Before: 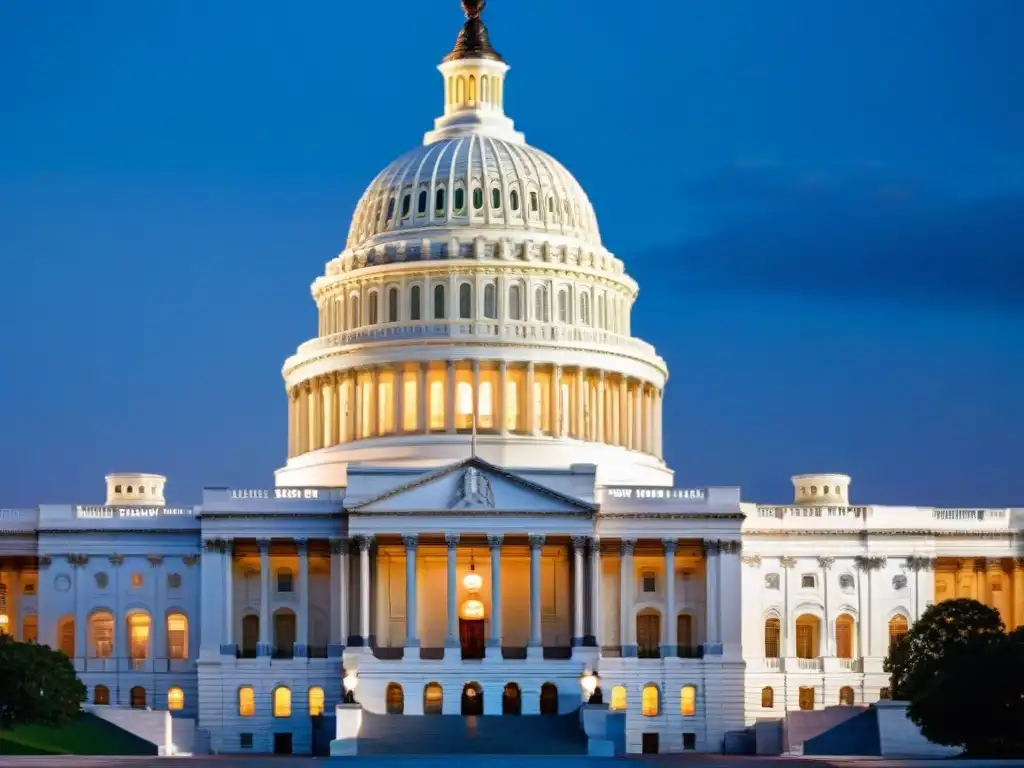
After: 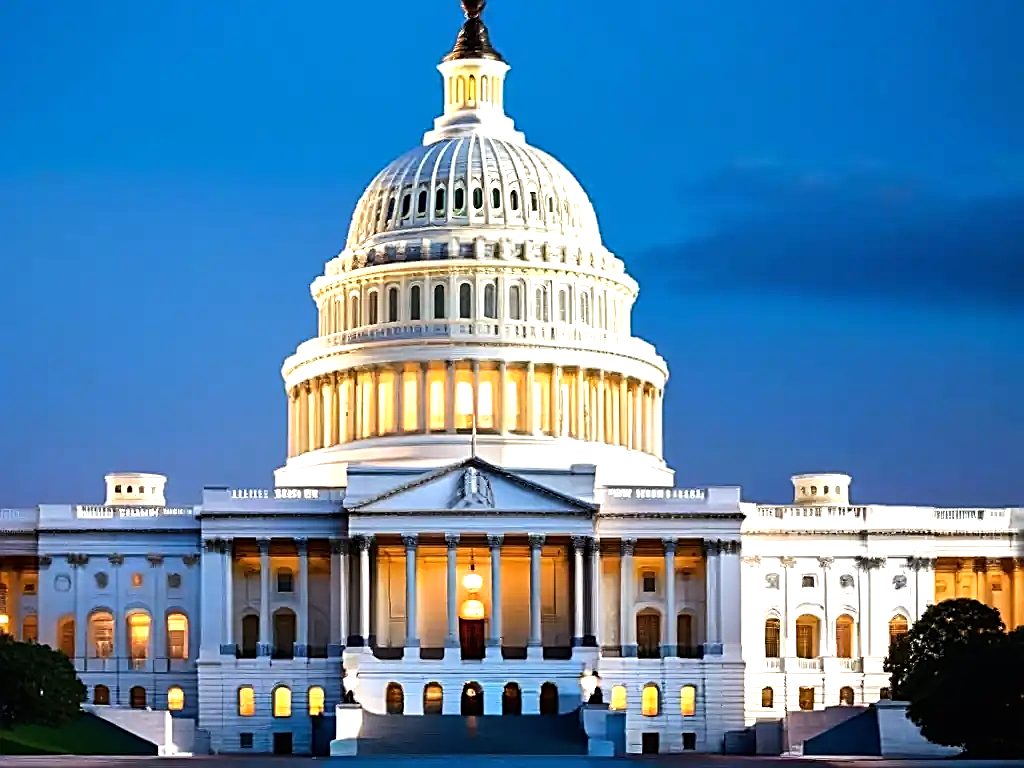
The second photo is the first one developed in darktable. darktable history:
sharpen: amount 0.901
tone equalizer: -8 EV -0.75 EV, -7 EV -0.7 EV, -6 EV -0.6 EV, -5 EV -0.4 EV, -3 EV 0.4 EV, -2 EV 0.6 EV, -1 EV 0.7 EV, +0 EV 0.75 EV, edges refinement/feathering 500, mask exposure compensation -1.57 EV, preserve details no
